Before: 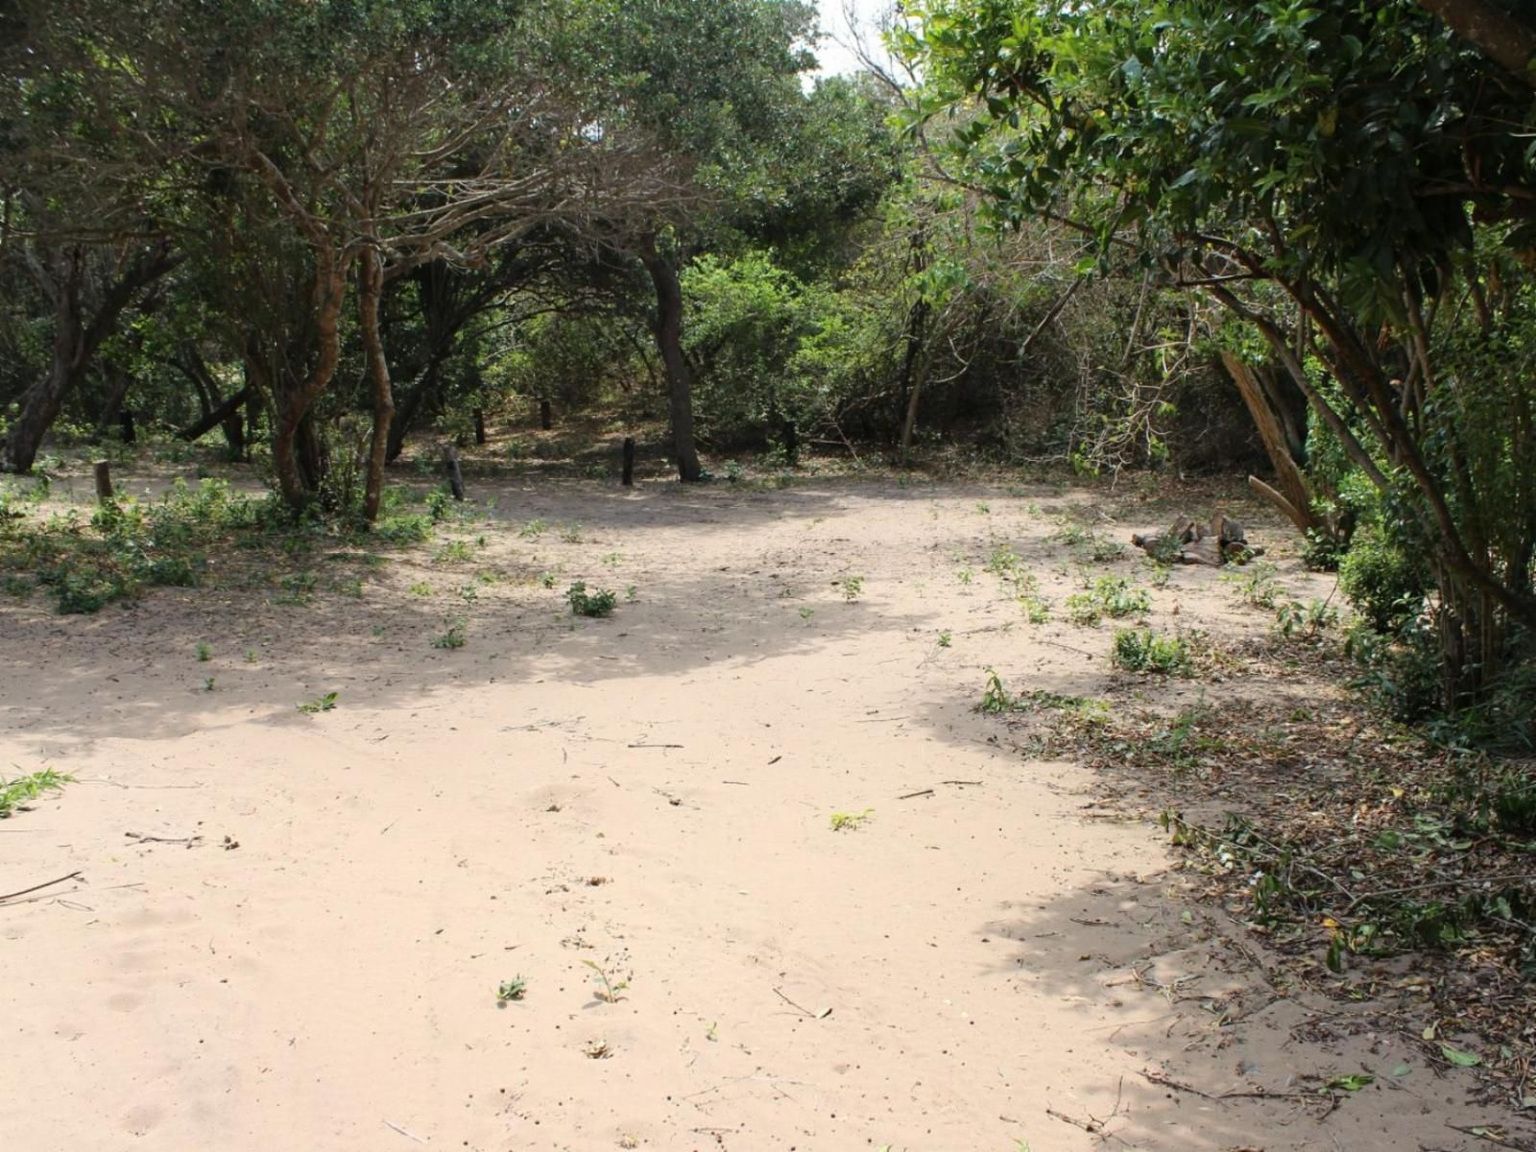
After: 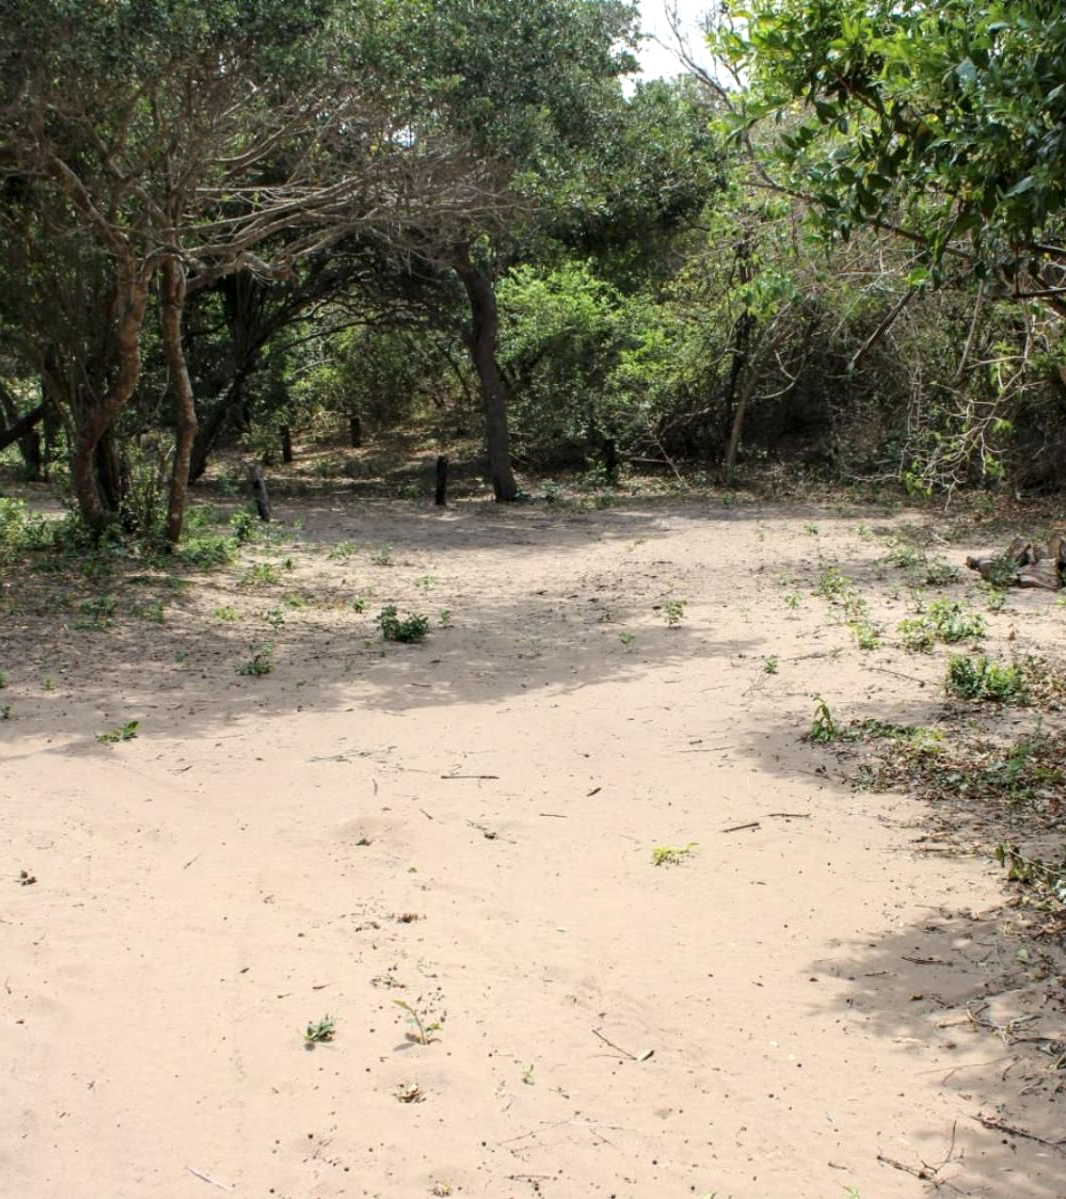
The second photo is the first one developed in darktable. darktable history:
crop and rotate: left 13.398%, right 19.937%
local contrast: detail 130%
